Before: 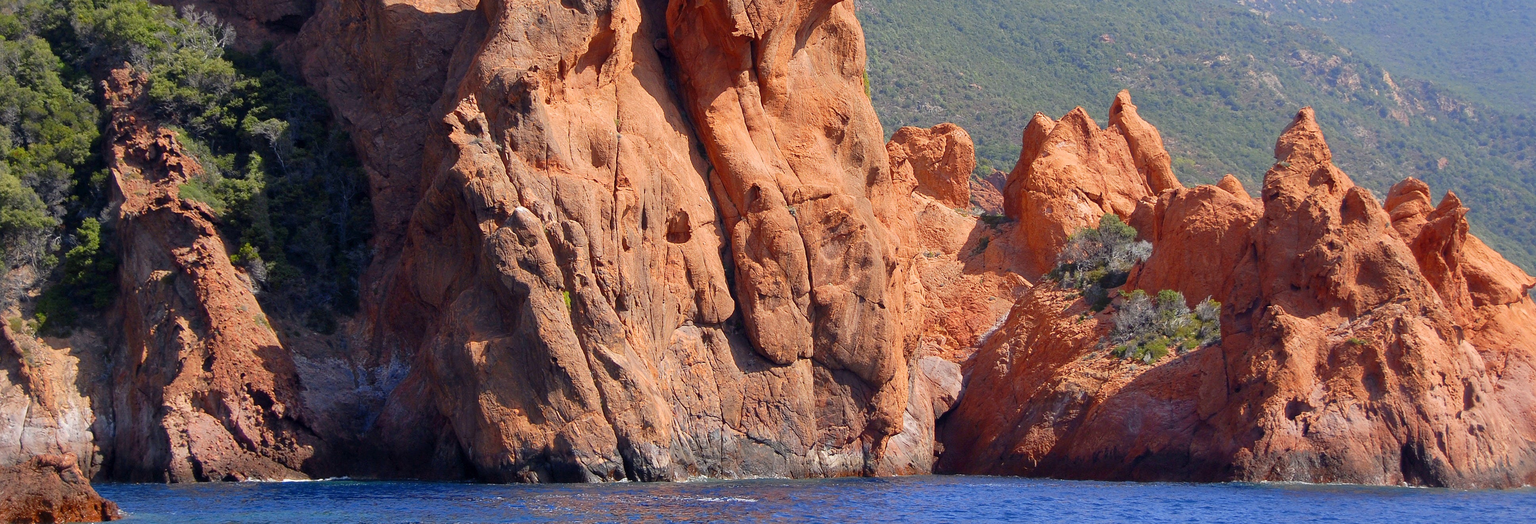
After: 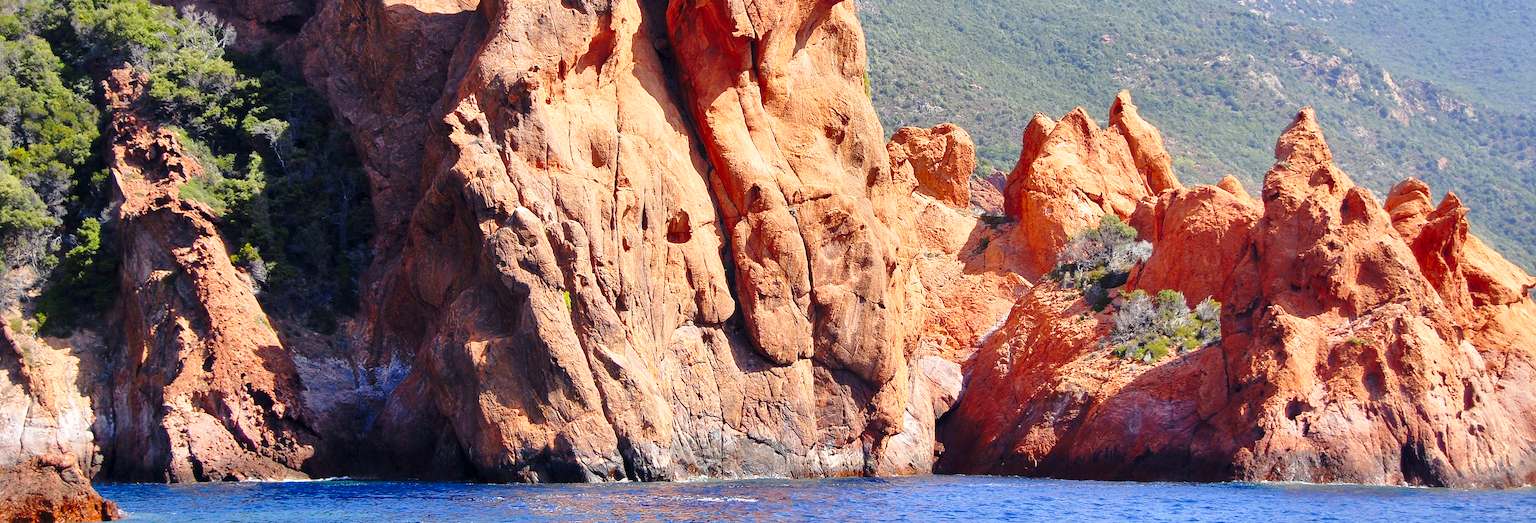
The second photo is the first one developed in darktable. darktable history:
shadows and highlights: radius 168.94, shadows 26.15, white point adjustment 2.96, highlights -68.68, highlights color adjustment 31.78%, soften with gaussian
base curve: curves: ch0 [(0, 0) (0.028, 0.03) (0.121, 0.232) (0.46, 0.748) (0.859, 0.968) (1, 1)], preserve colors none
exposure: compensate exposure bias true, compensate highlight preservation false
